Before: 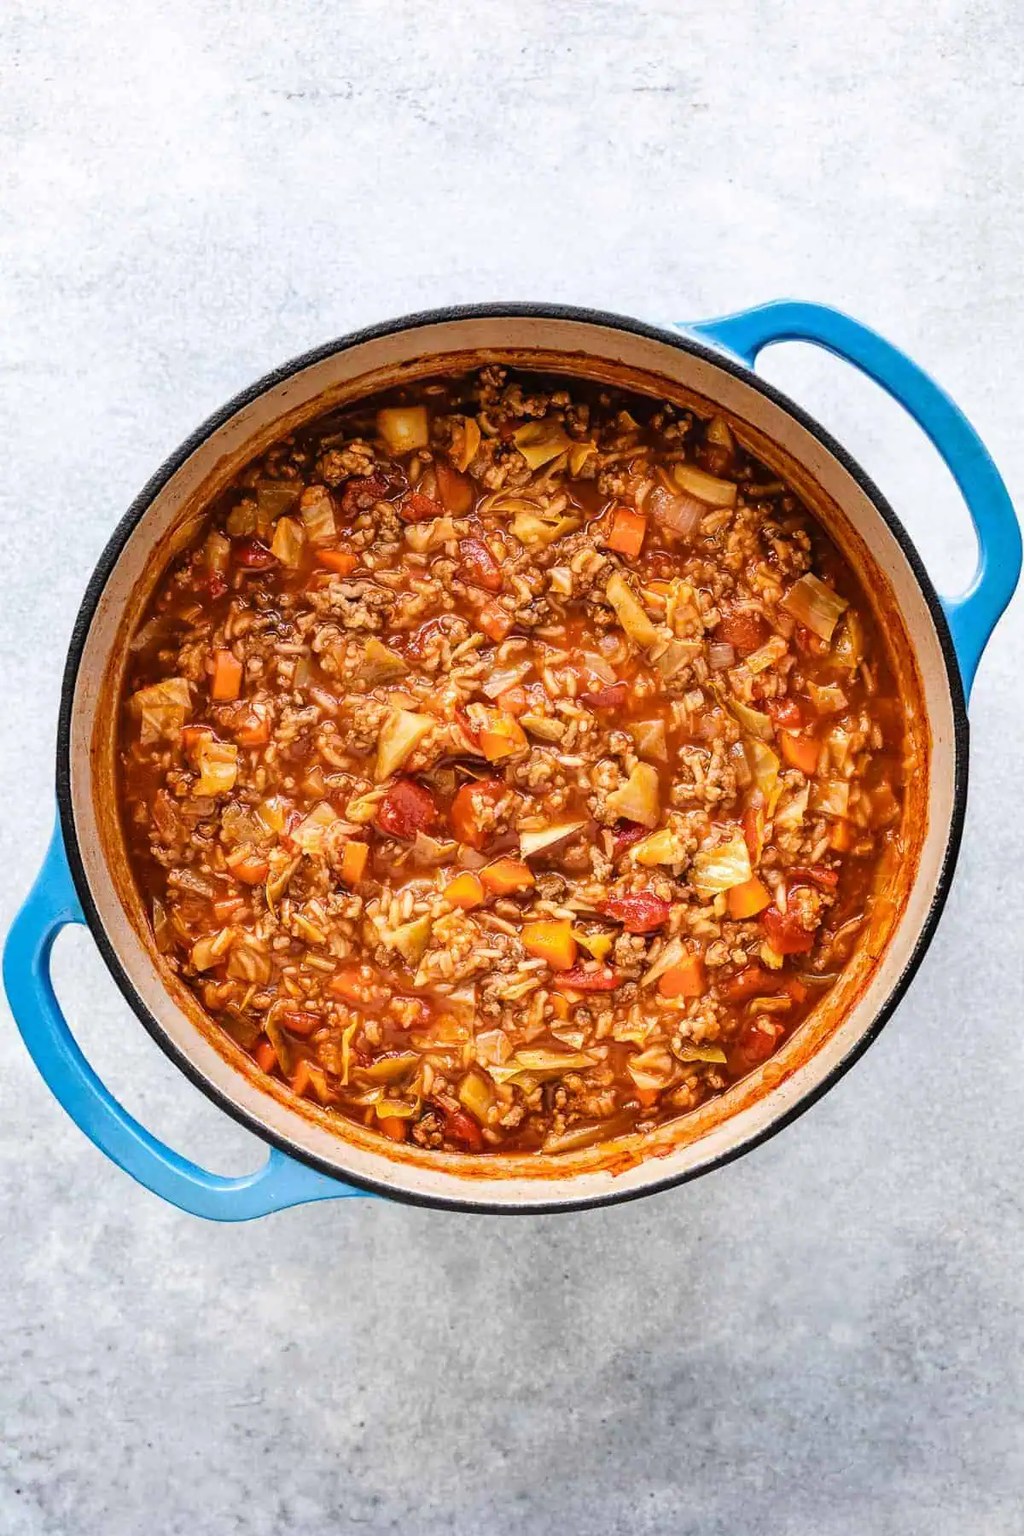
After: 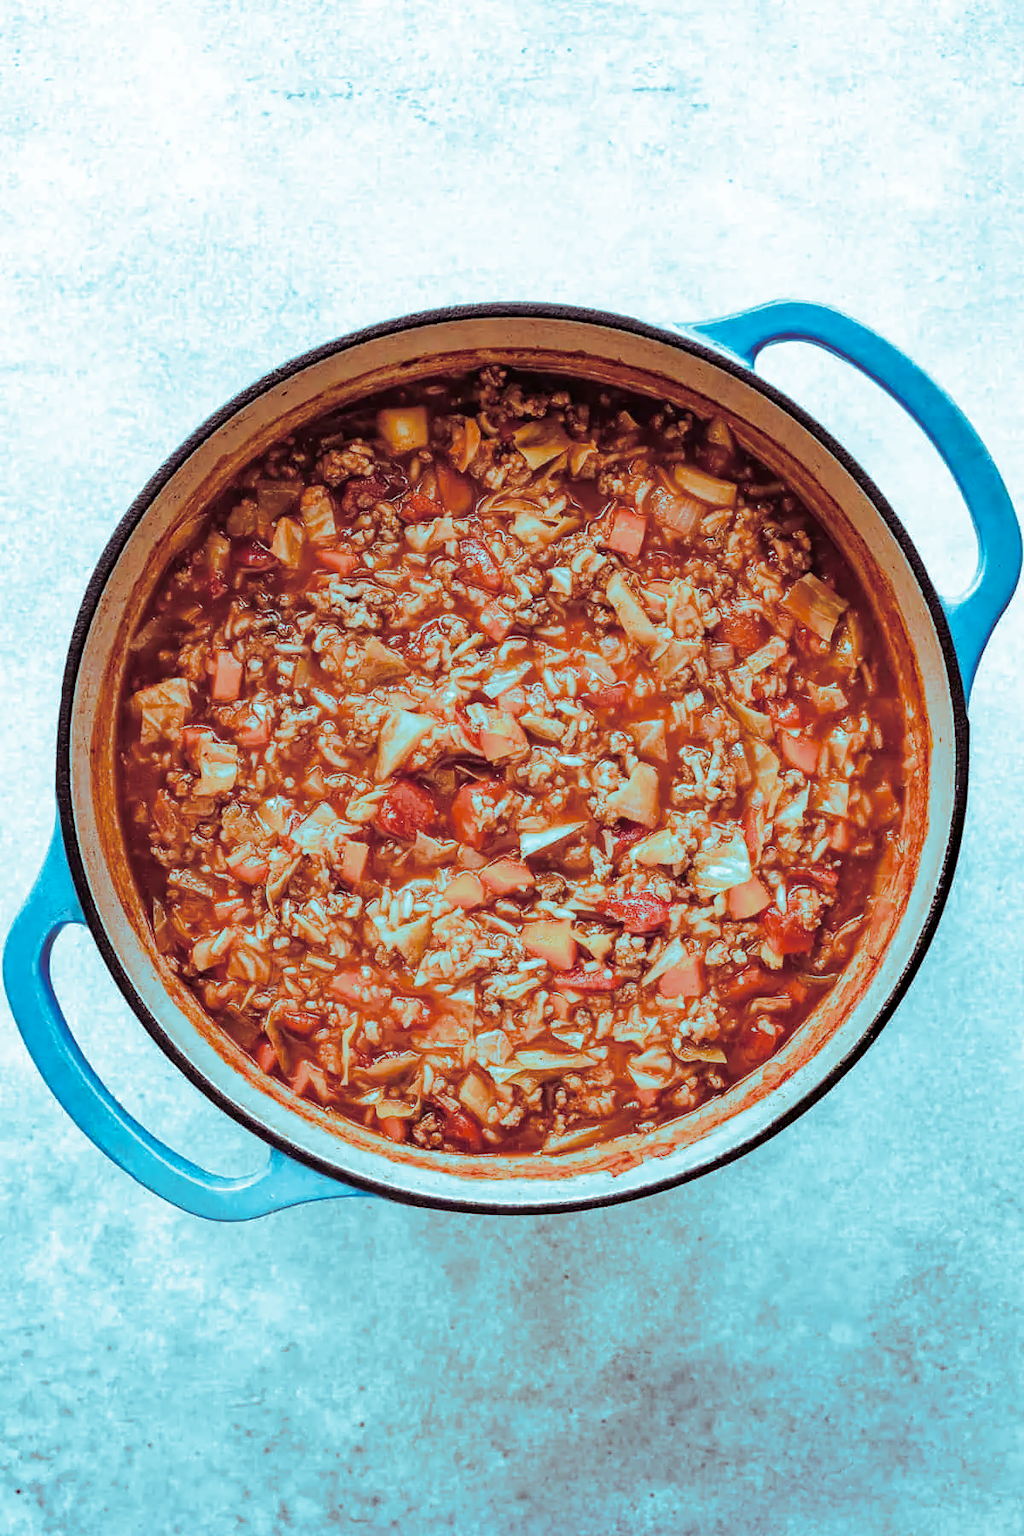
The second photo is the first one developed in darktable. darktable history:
haze removal: compatibility mode true, adaptive false
split-toning: shadows › hue 327.6°, highlights › hue 198°, highlights › saturation 0.55, balance -21.25, compress 0%
